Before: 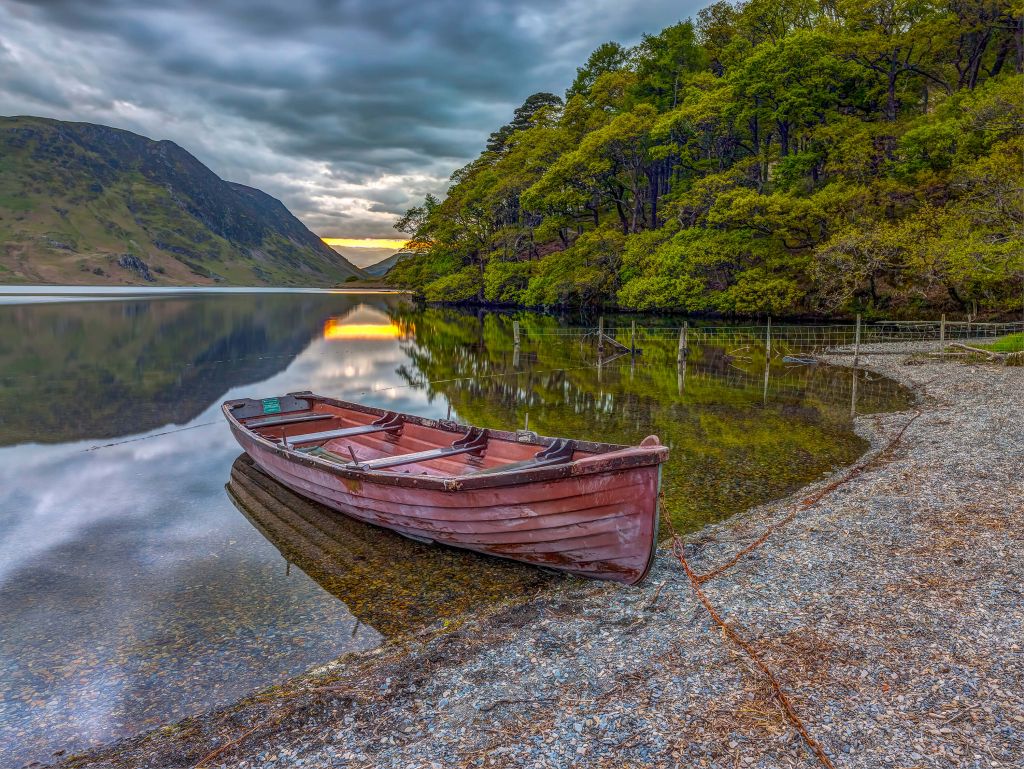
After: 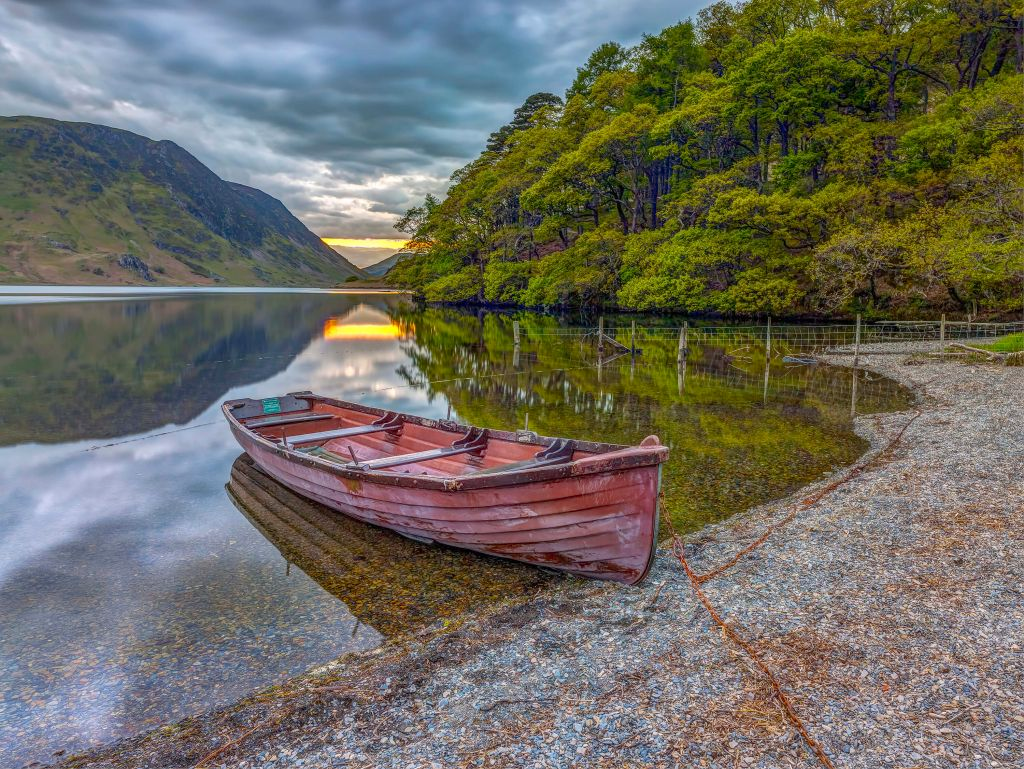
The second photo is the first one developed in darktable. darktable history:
levels: gray 59.38%, levels [0, 0.478, 1]
